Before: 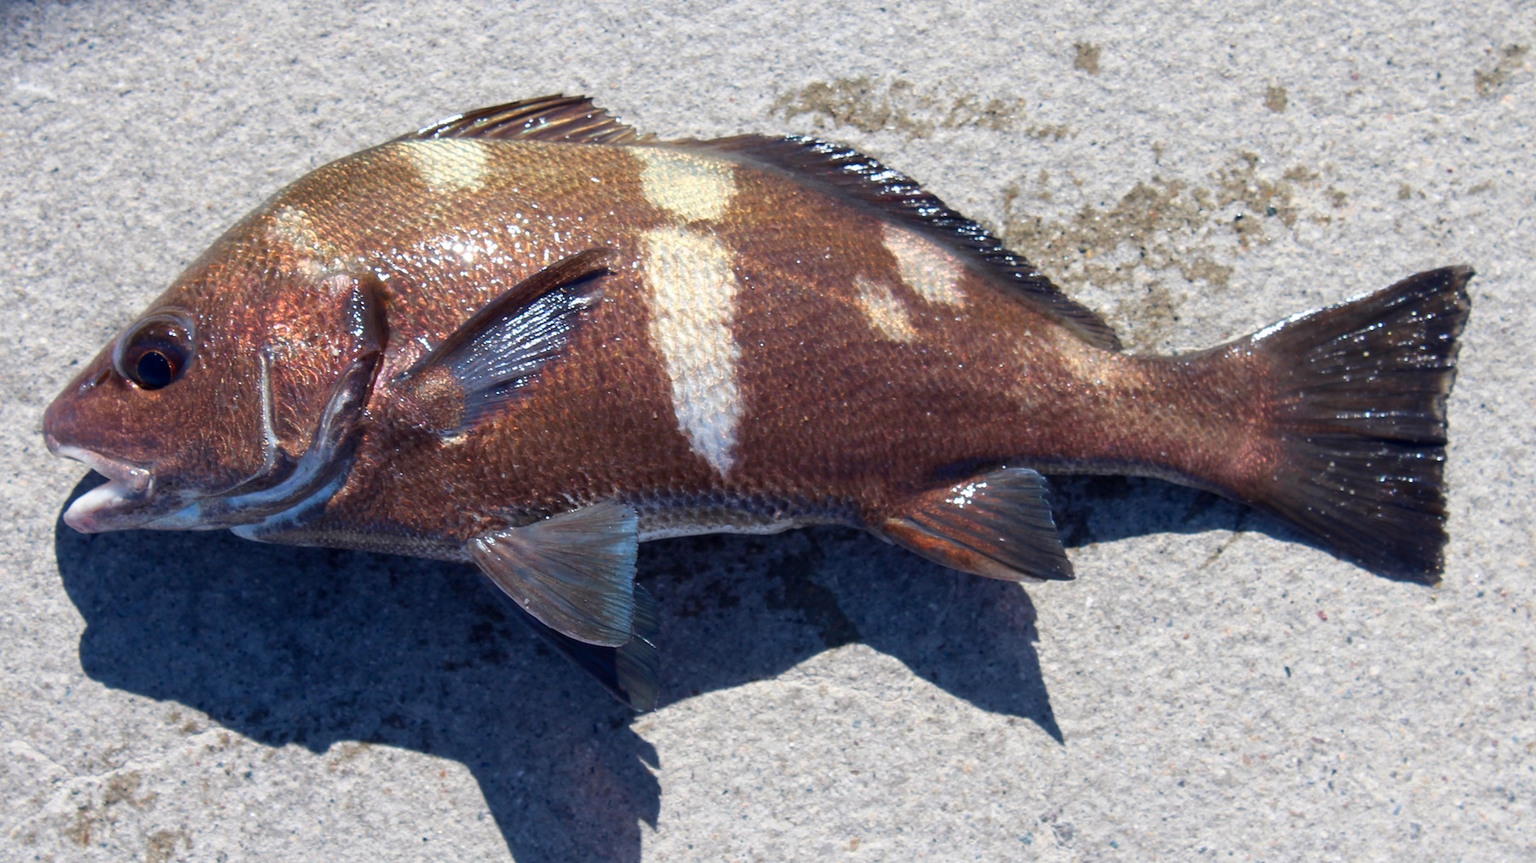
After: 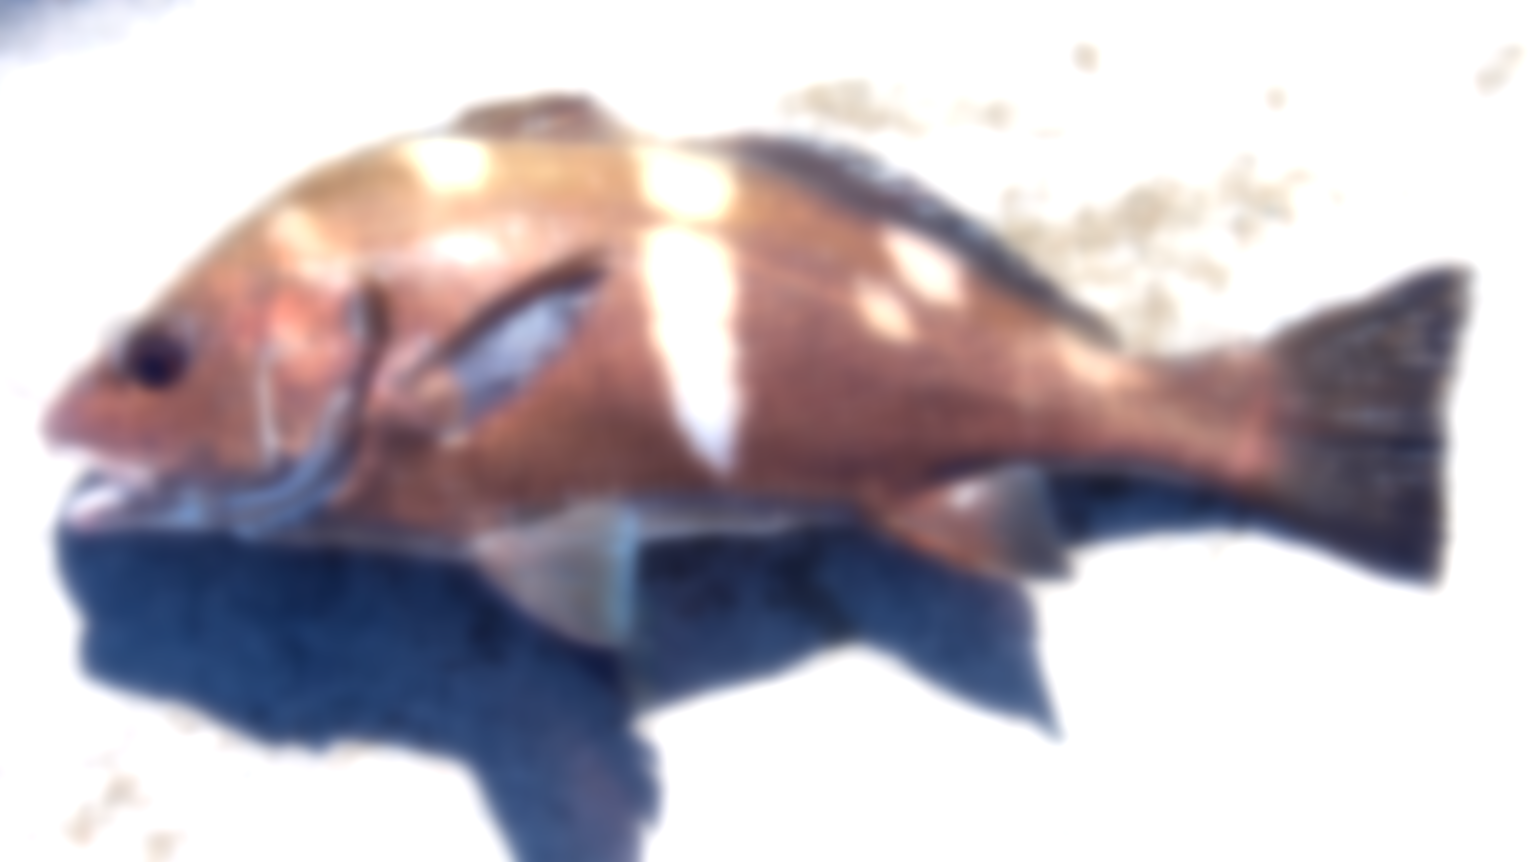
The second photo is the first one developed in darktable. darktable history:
local contrast: mode bilateral grid, contrast 20, coarseness 50, detail 102%, midtone range 0.2
lowpass: on, module defaults
exposure: black level correction 0, exposure 1.1 EV, compensate exposure bias true, compensate highlight preservation false
